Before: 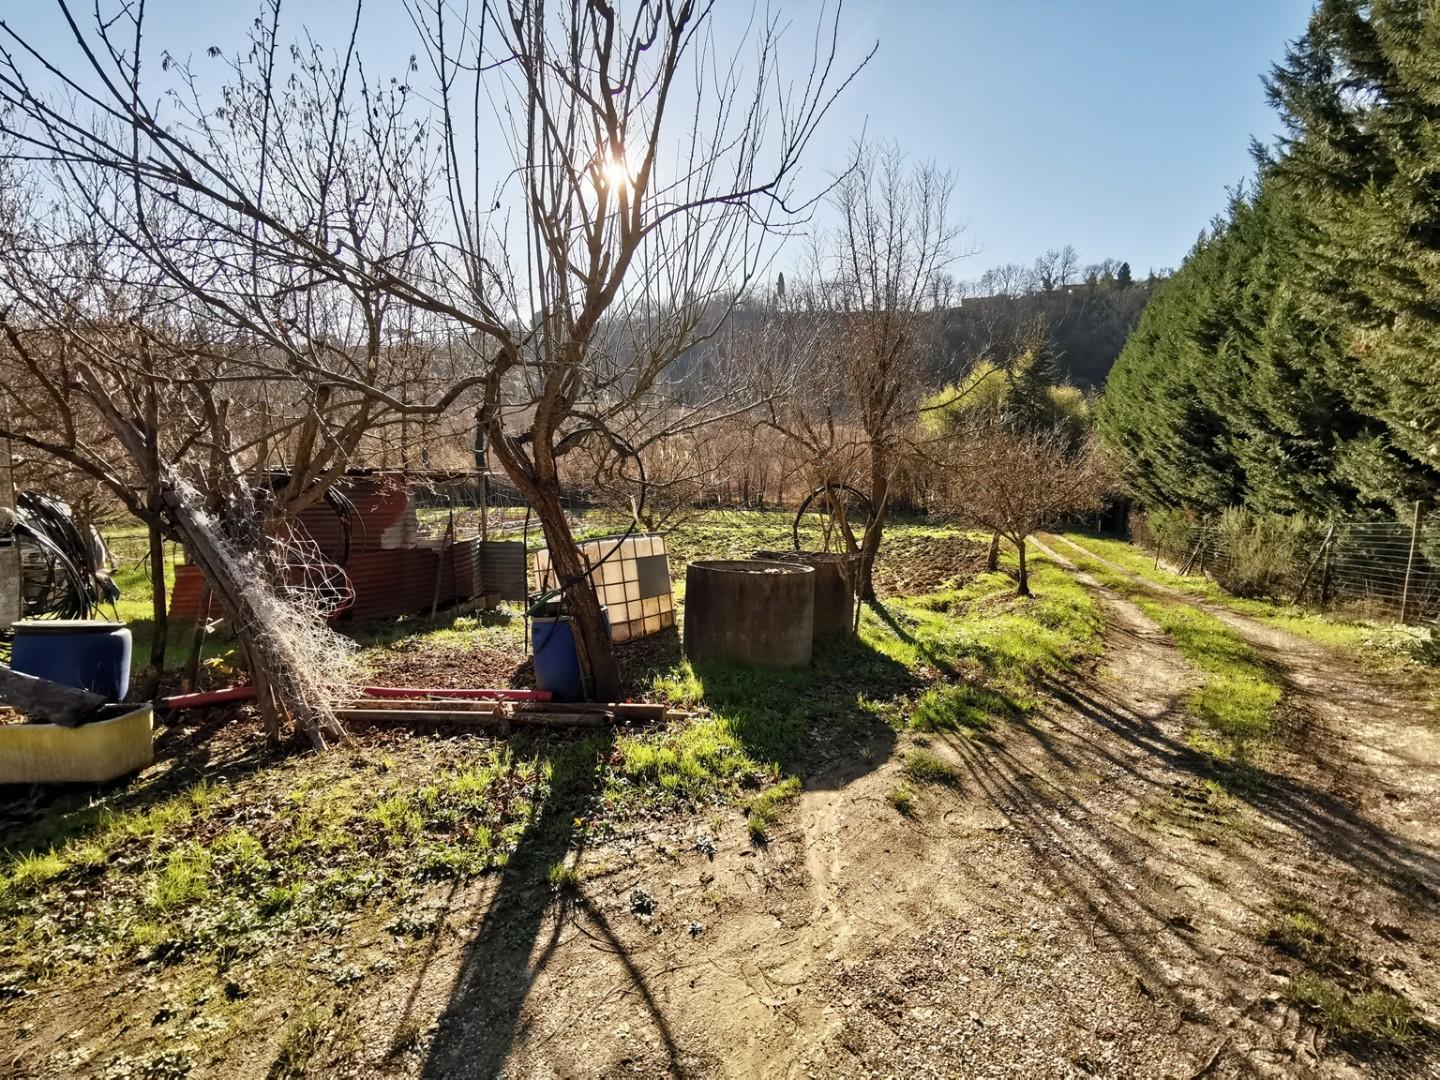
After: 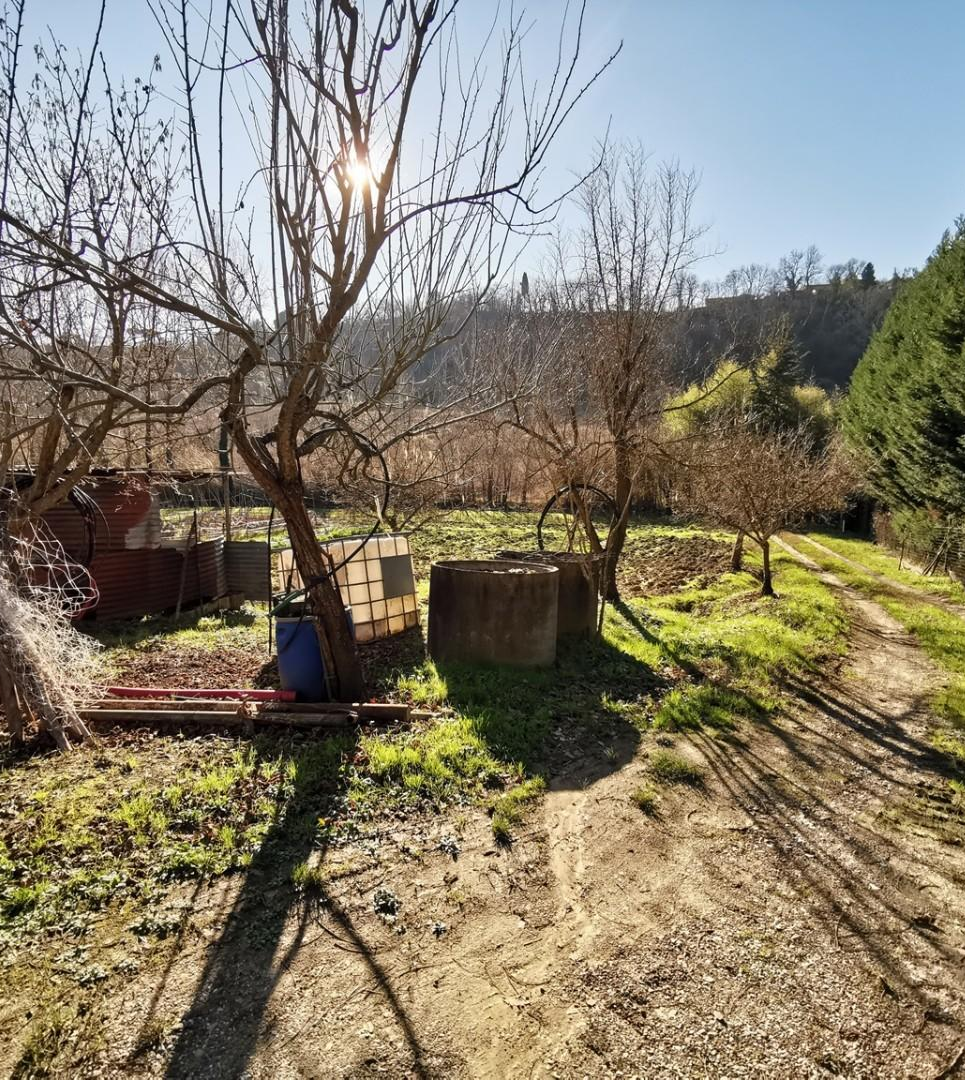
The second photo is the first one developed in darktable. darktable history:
crop and rotate: left 17.816%, right 15.112%
